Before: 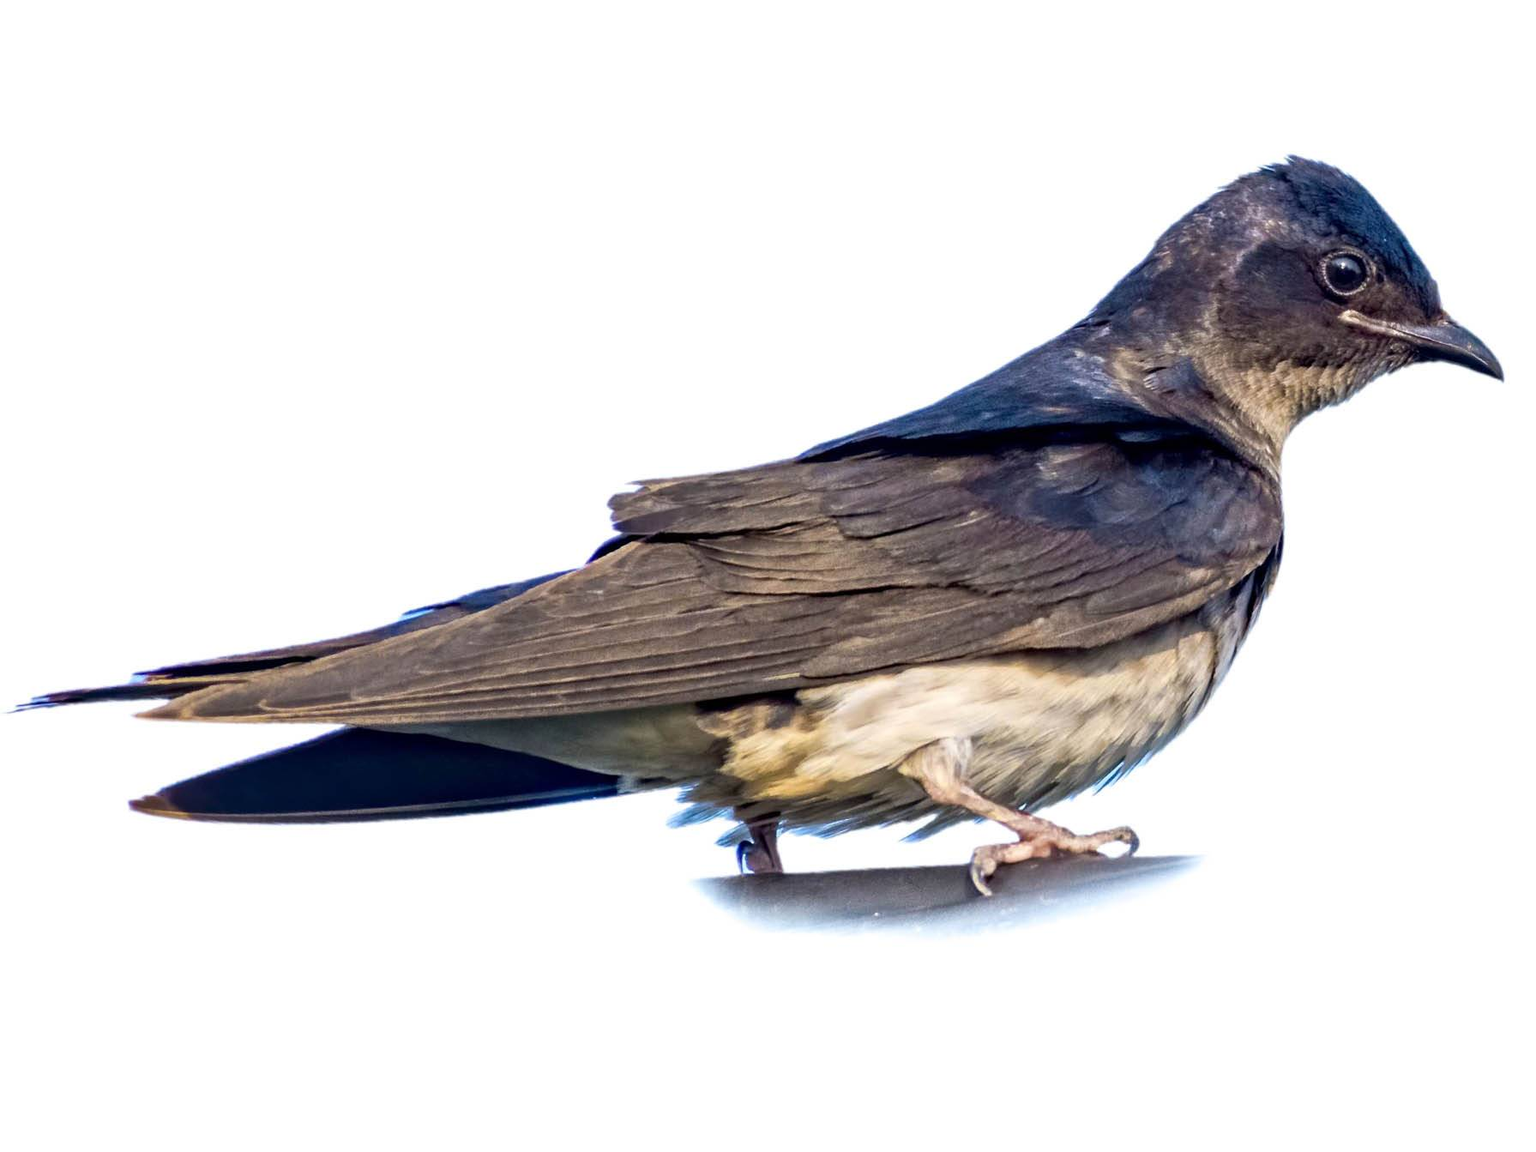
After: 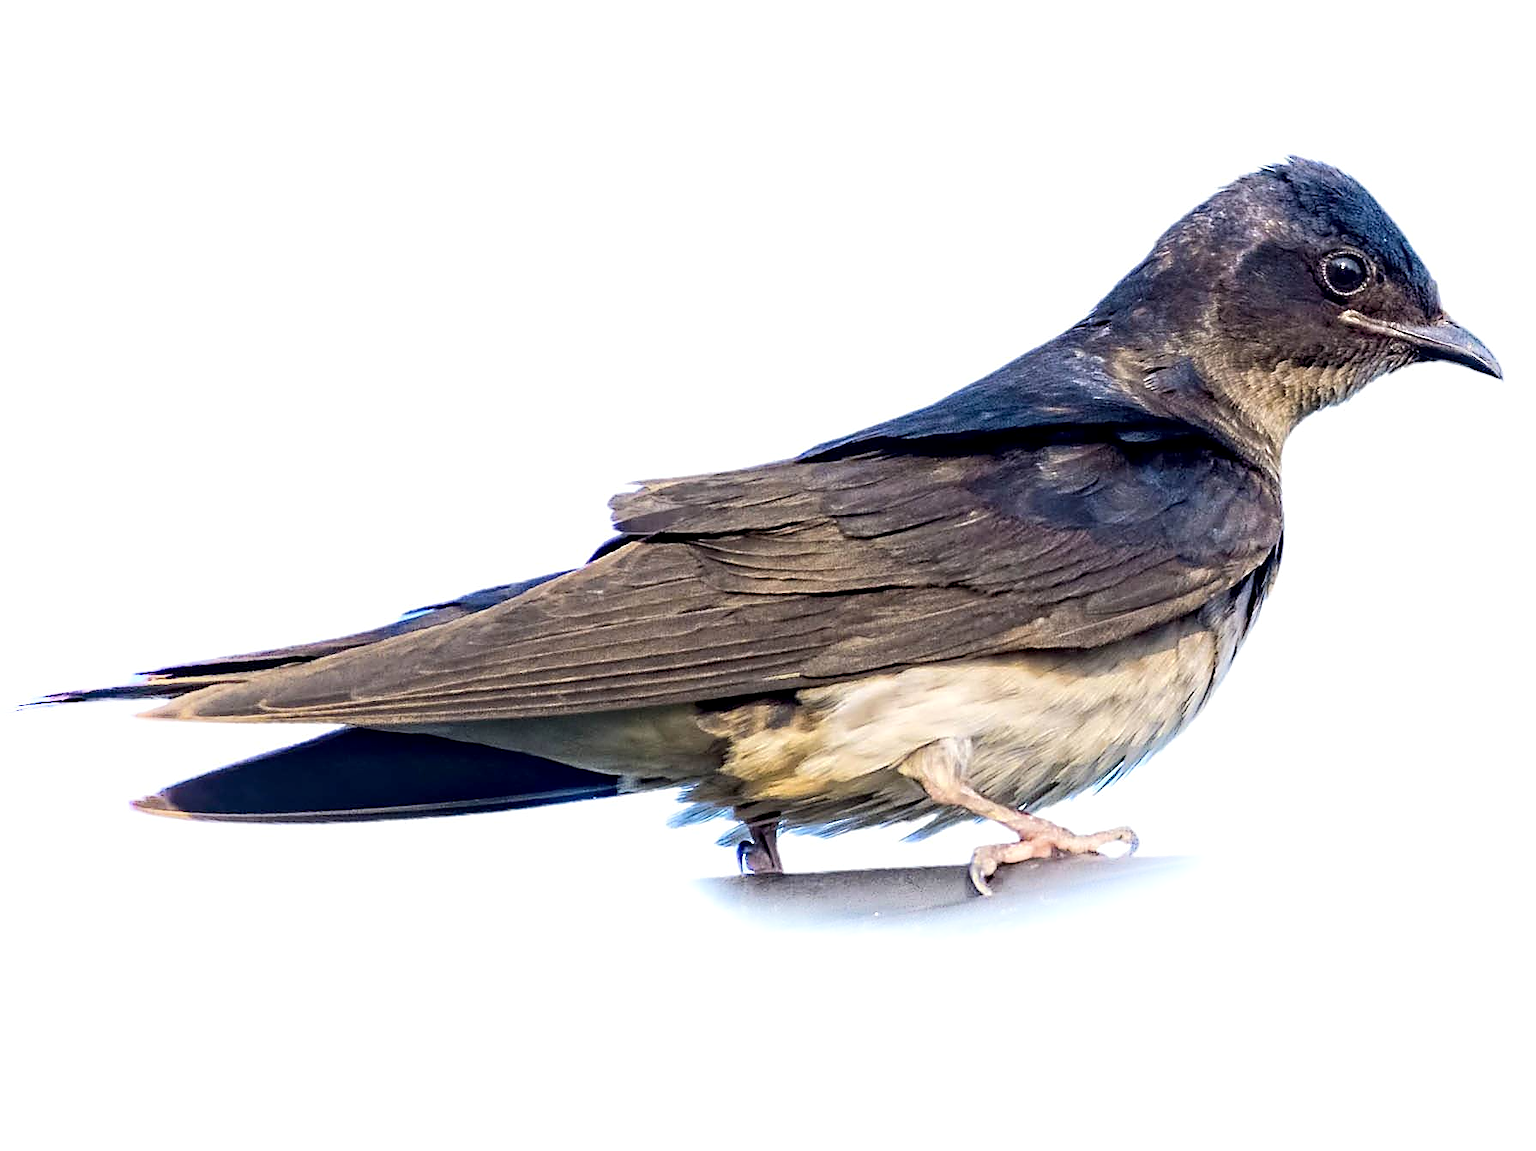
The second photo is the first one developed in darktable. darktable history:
shadows and highlights: highlights 70.7, soften with gaussian
local contrast: highlights 100%, shadows 100%, detail 120%, midtone range 0.2
sharpen: radius 1.4, amount 1.25, threshold 0.7
